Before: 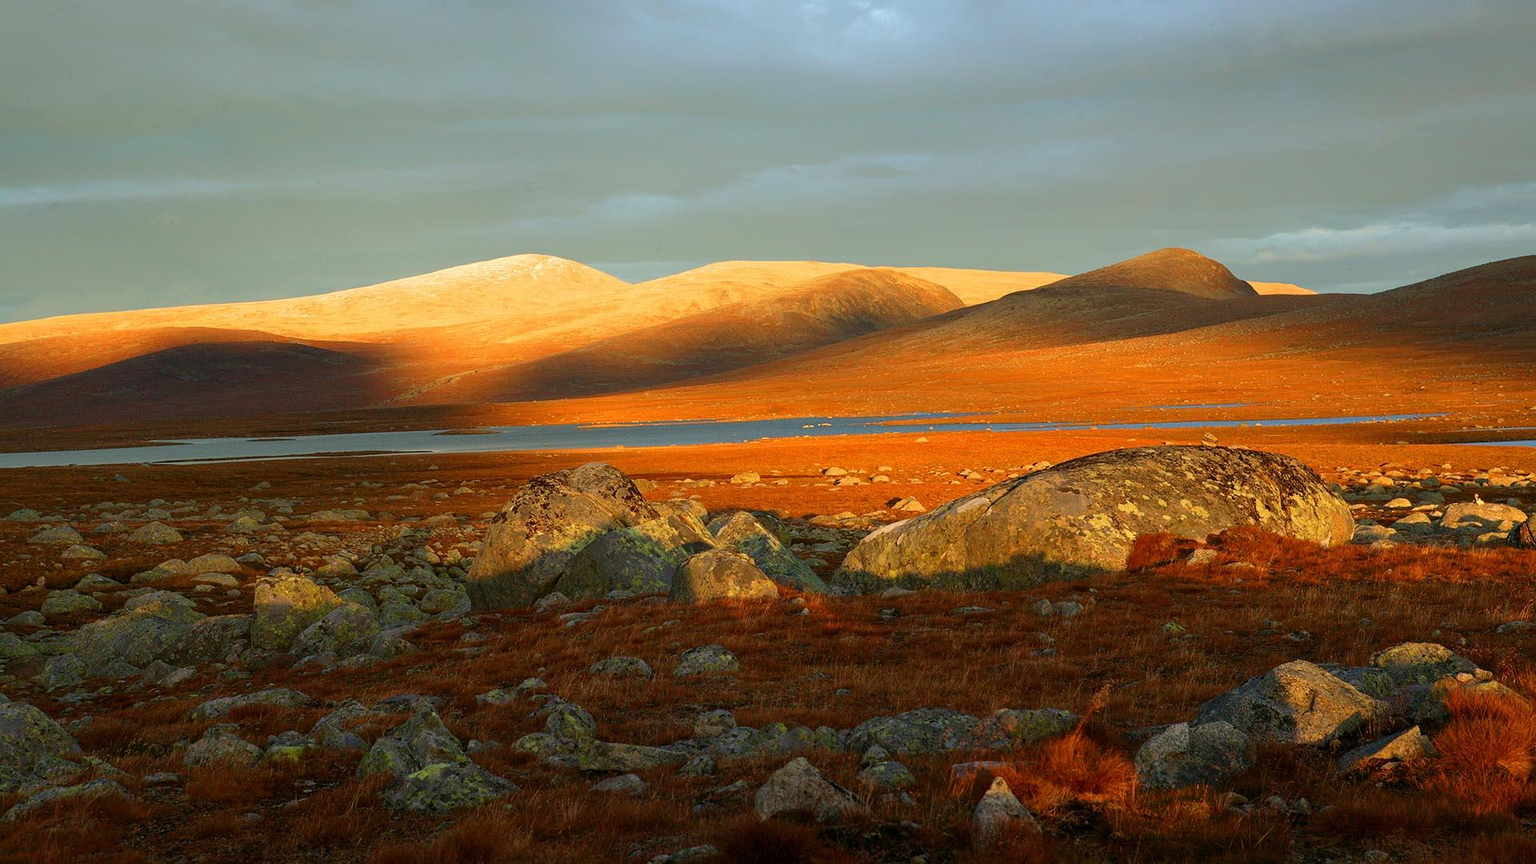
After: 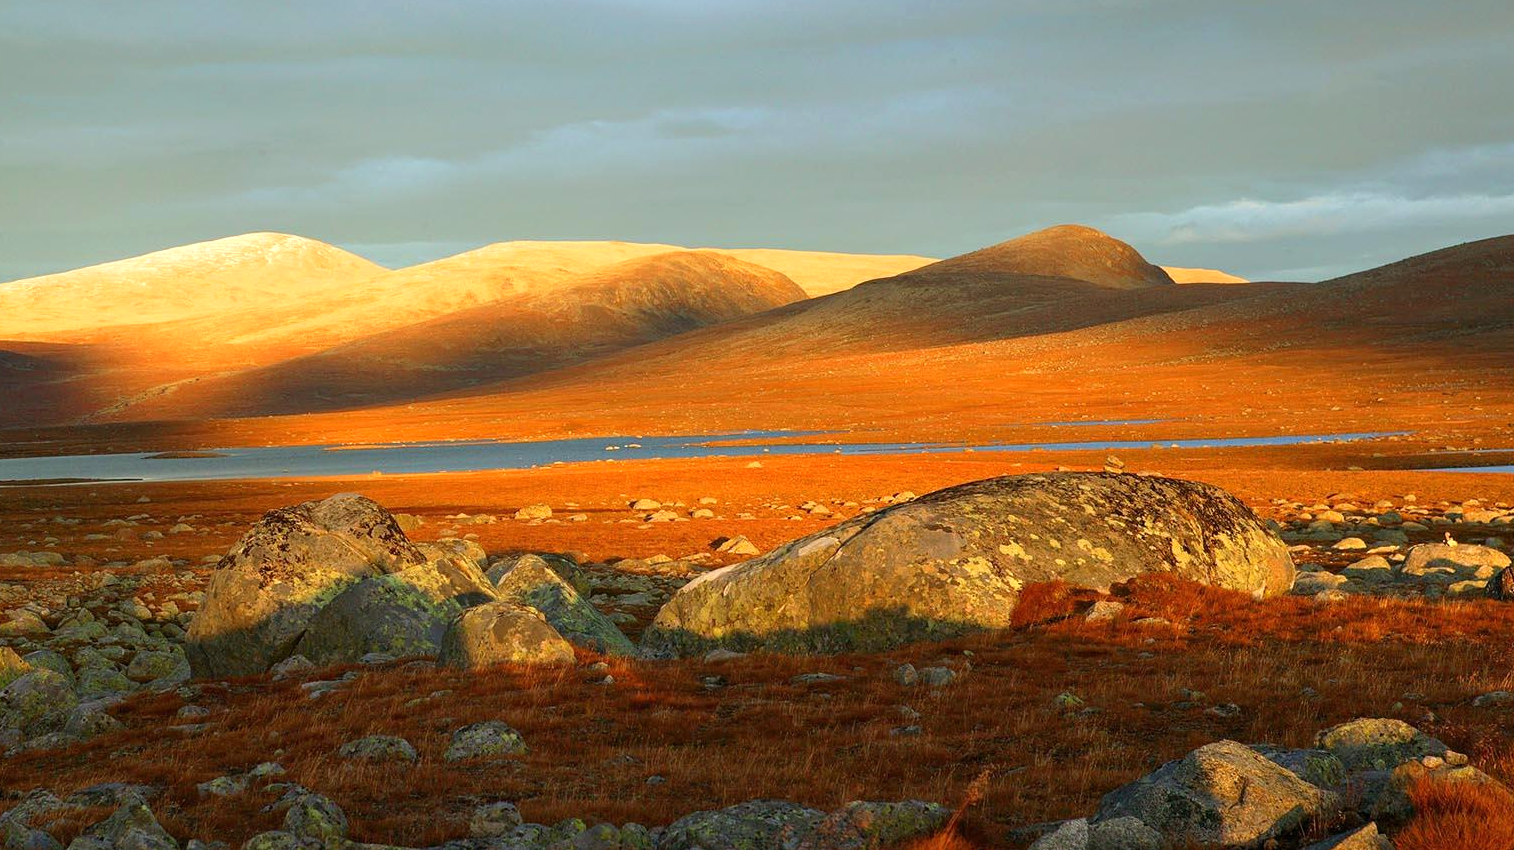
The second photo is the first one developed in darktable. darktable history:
crop and rotate: left 20.74%, top 7.912%, right 0.375%, bottom 13.378%
white balance: red 0.982, blue 1.018
exposure: black level correction 0, exposure 0.3 EV, compensate highlight preservation false
